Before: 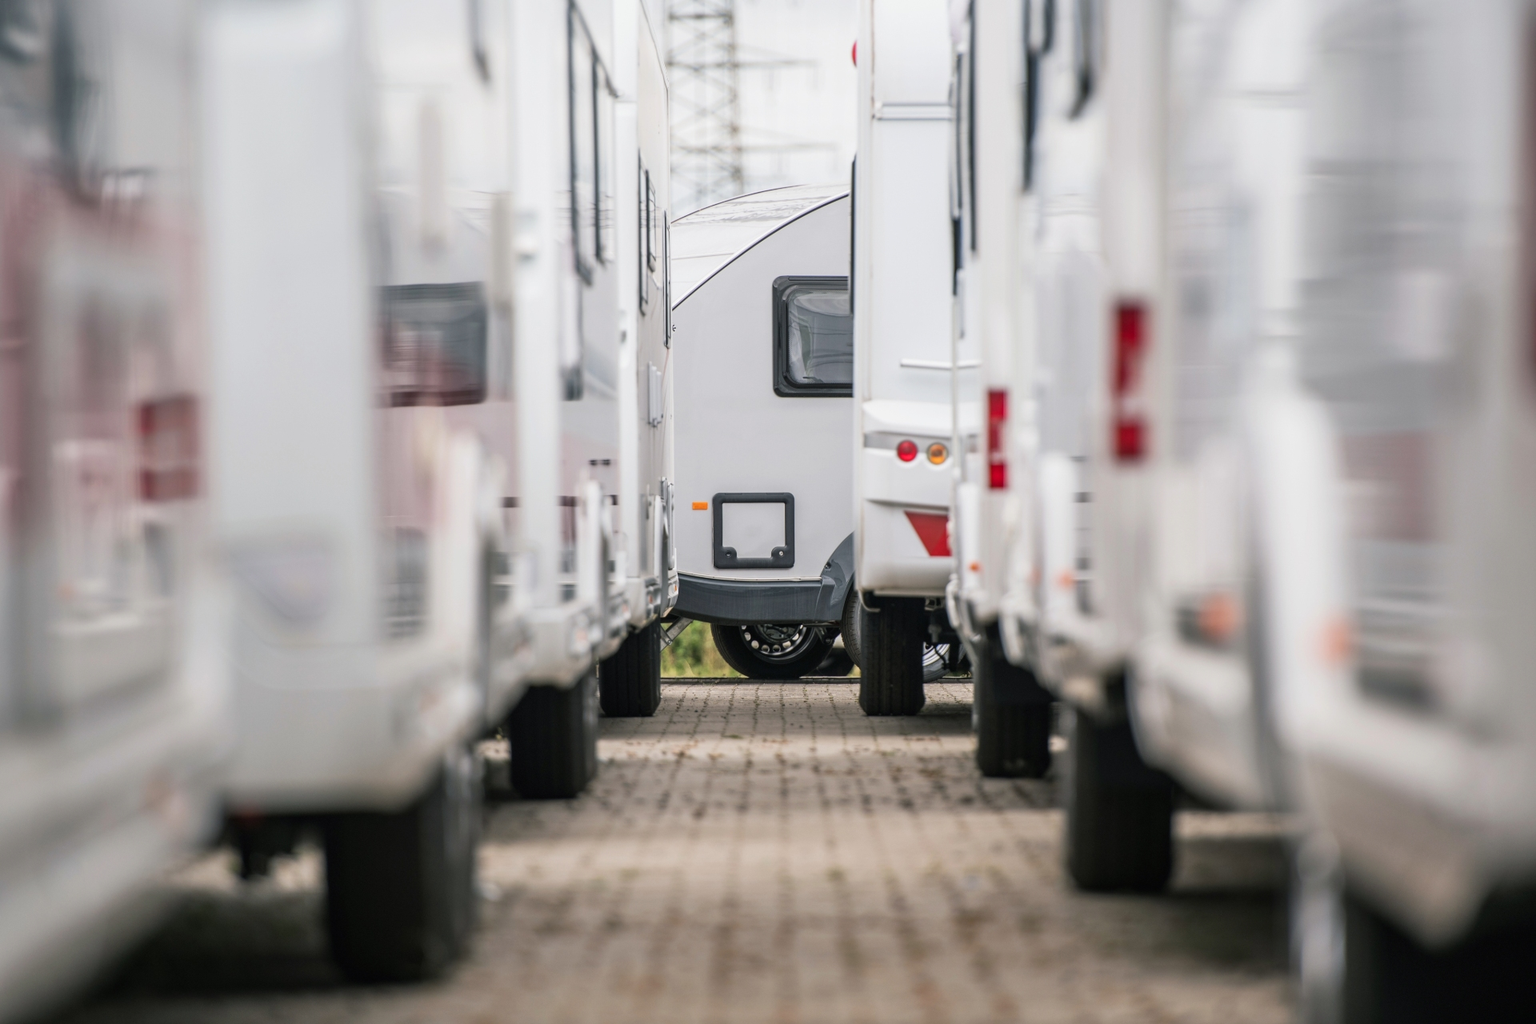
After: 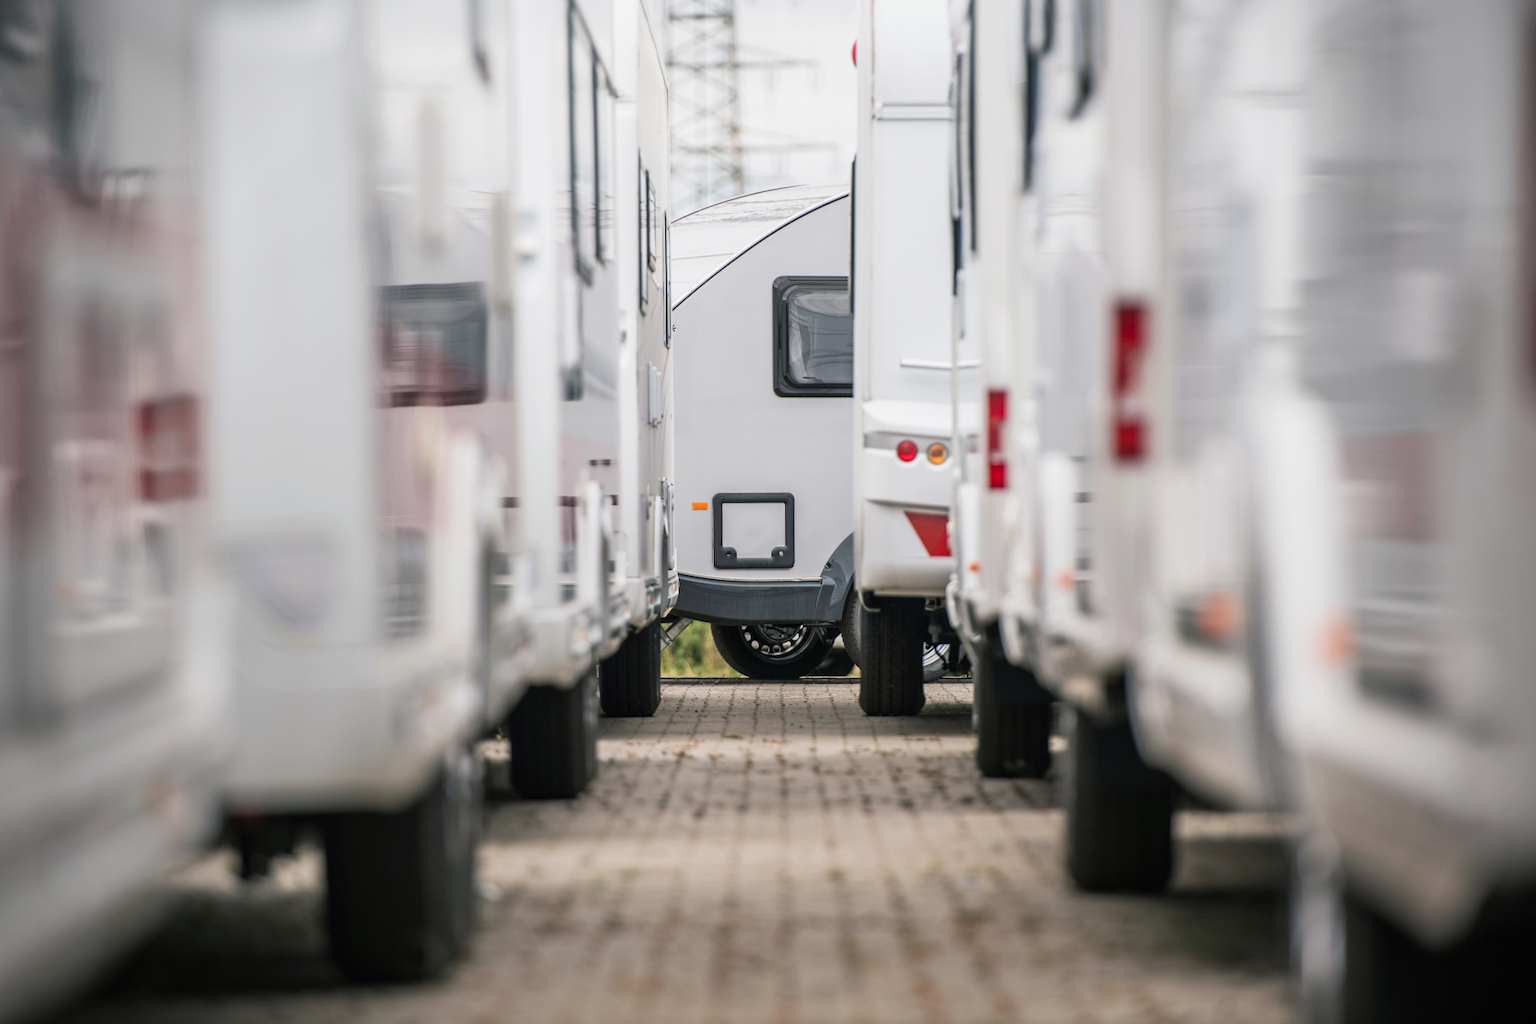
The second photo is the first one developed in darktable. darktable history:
vignetting: brightness -0.579, saturation -0.261
